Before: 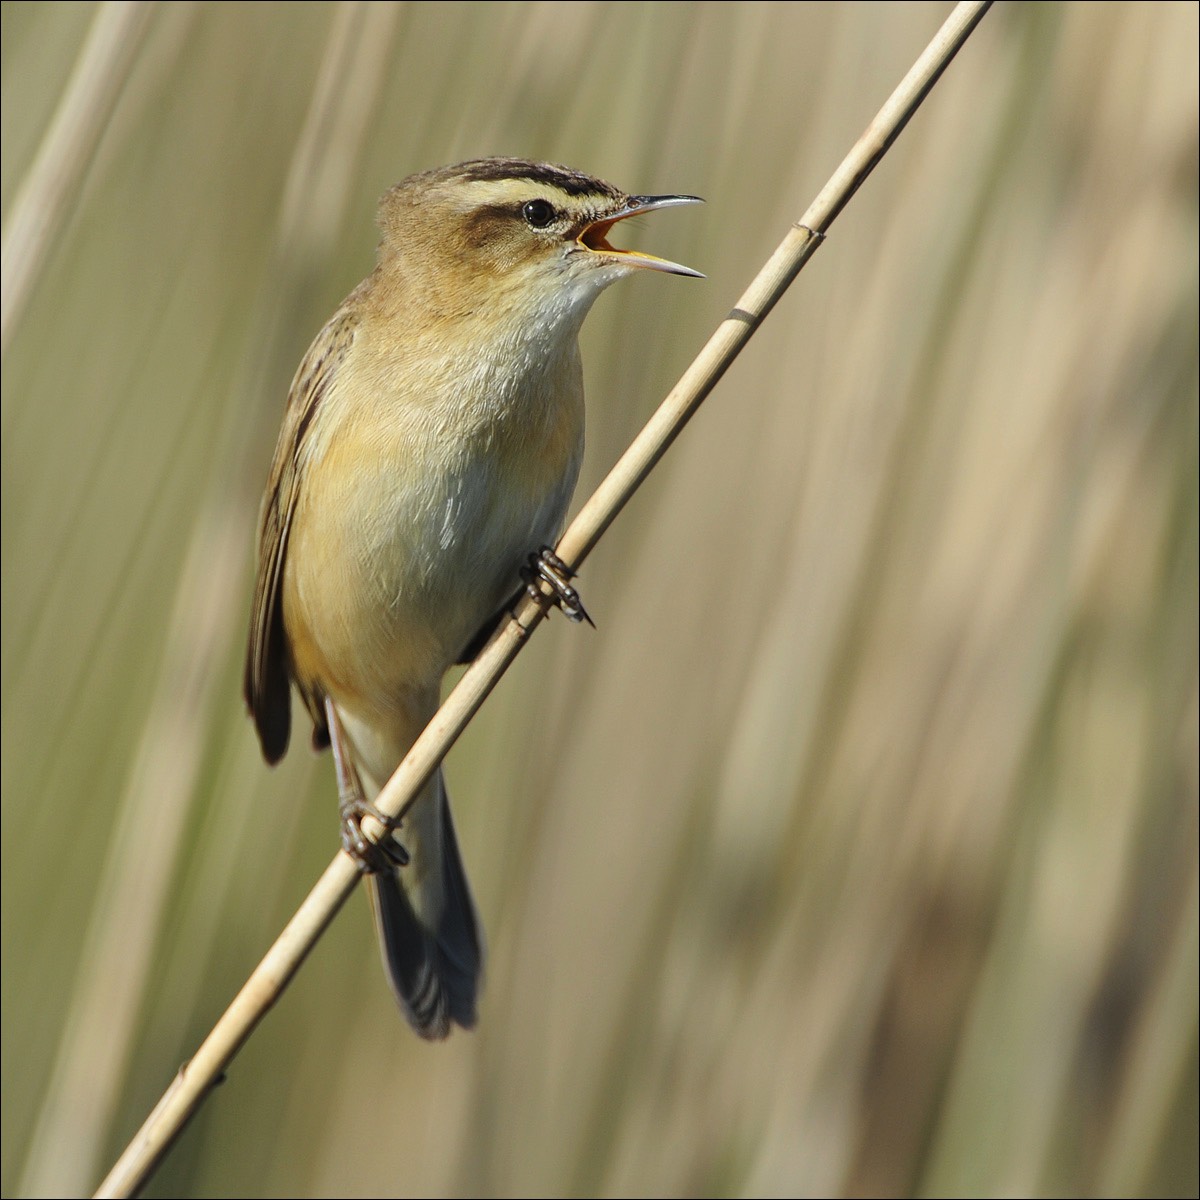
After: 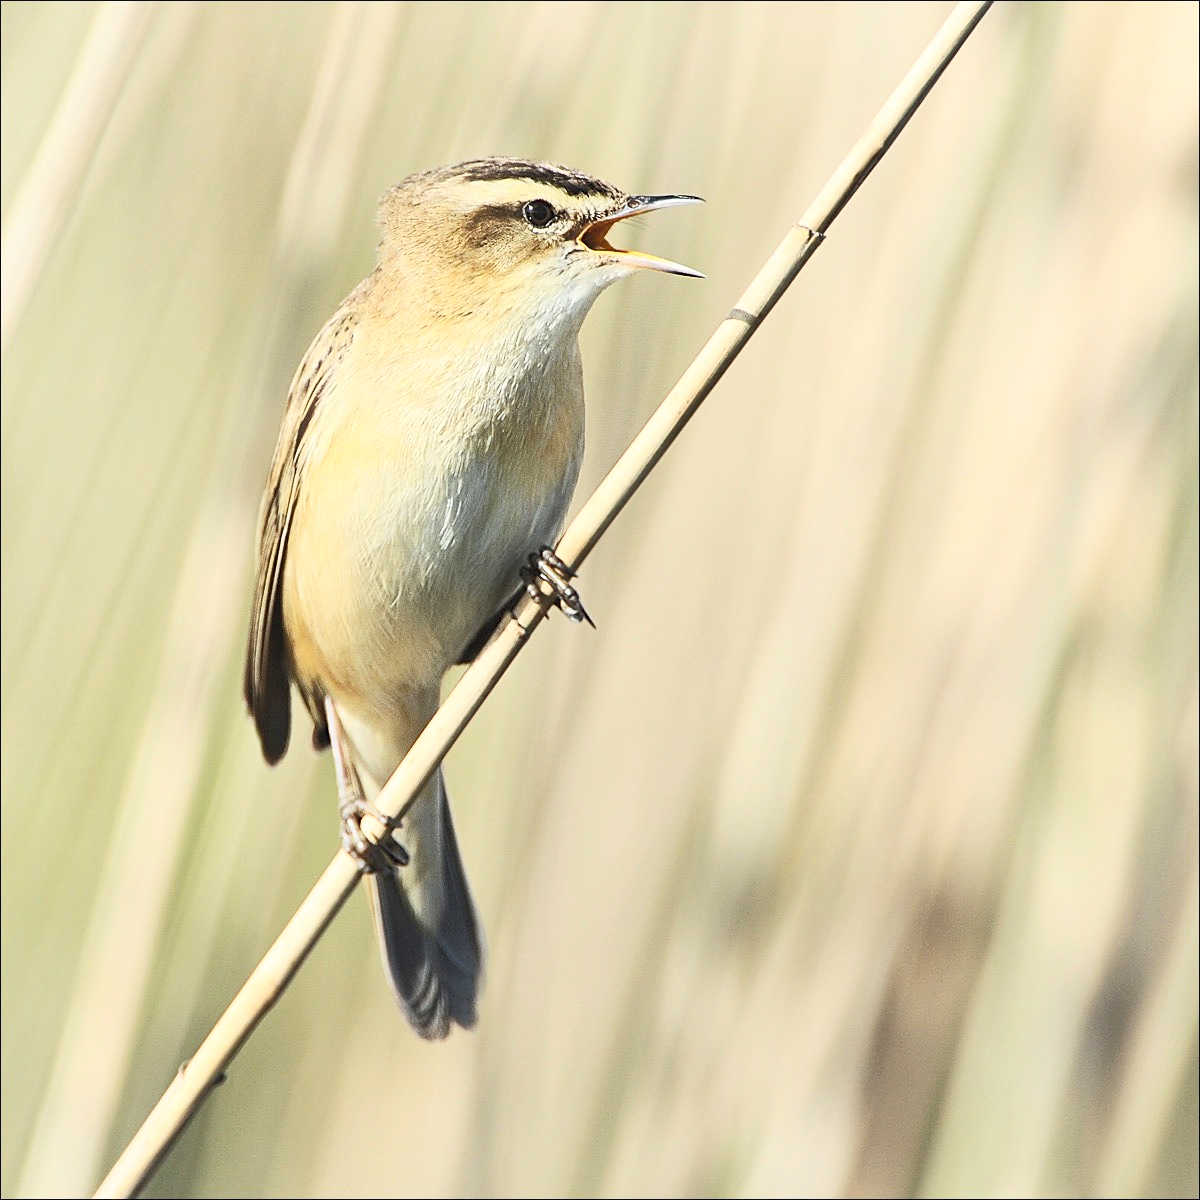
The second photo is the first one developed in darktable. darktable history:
contrast brightness saturation: contrast 0.394, brightness 0.535
shadows and highlights: shadows 29.64, highlights -30.4, low approximation 0.01, soften with gaussian
sharpen: on, module defaults
